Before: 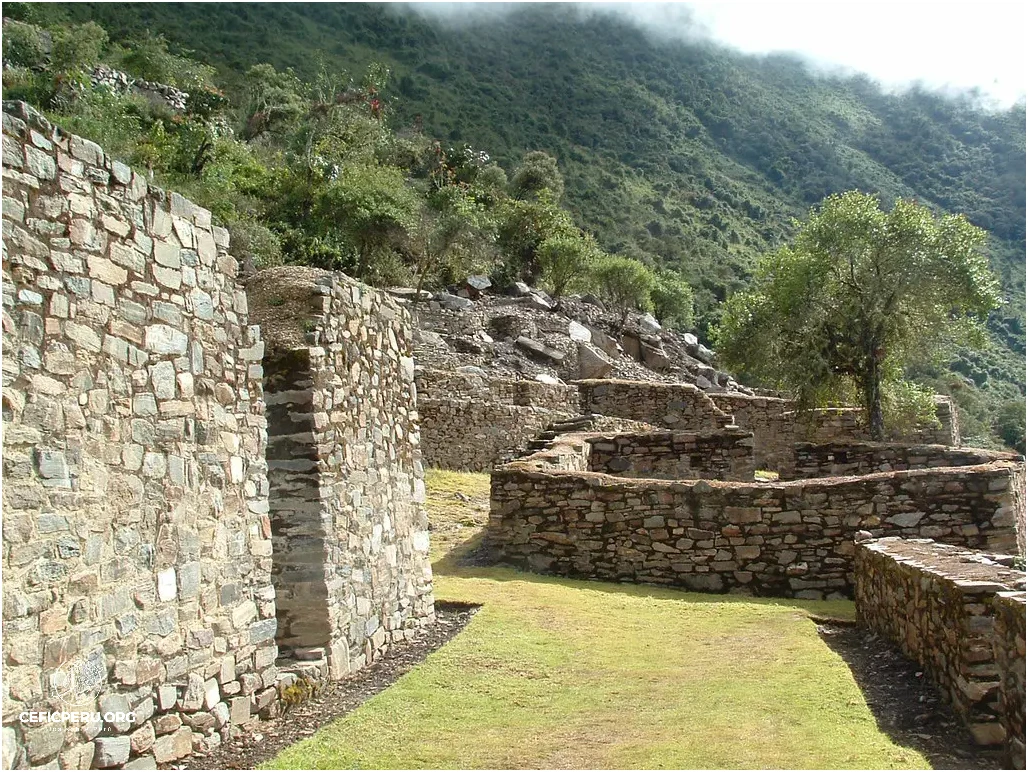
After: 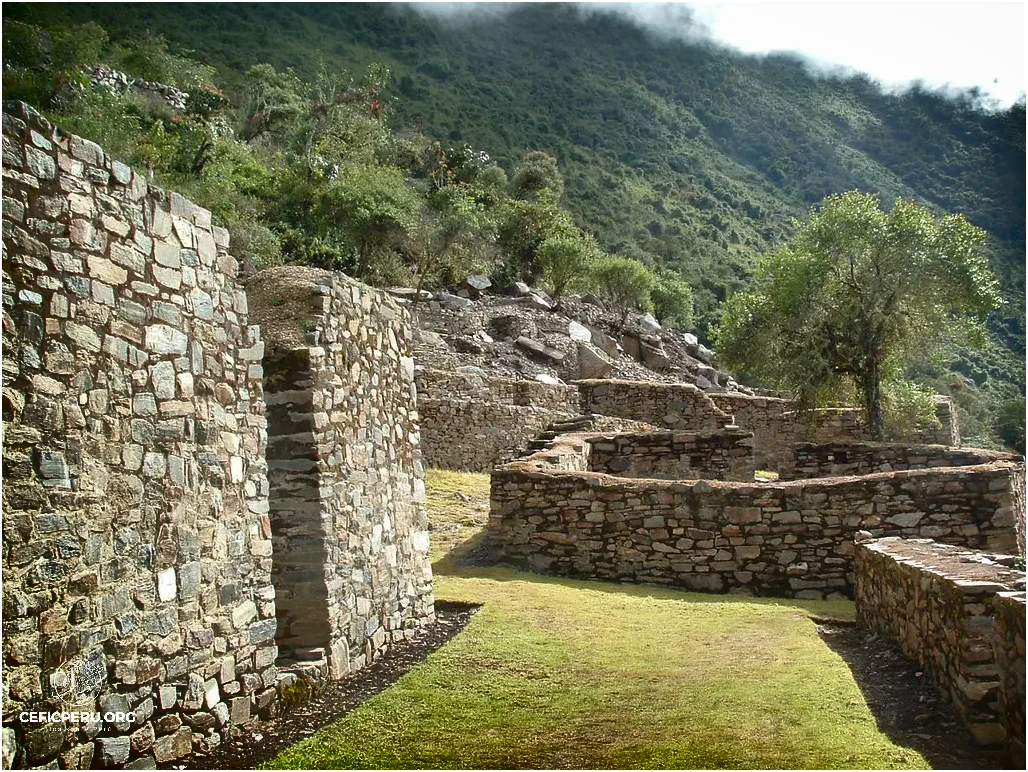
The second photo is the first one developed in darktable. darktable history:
shadows and highlights: shadows 21.02, highlights -80.74, soften with gaussian
